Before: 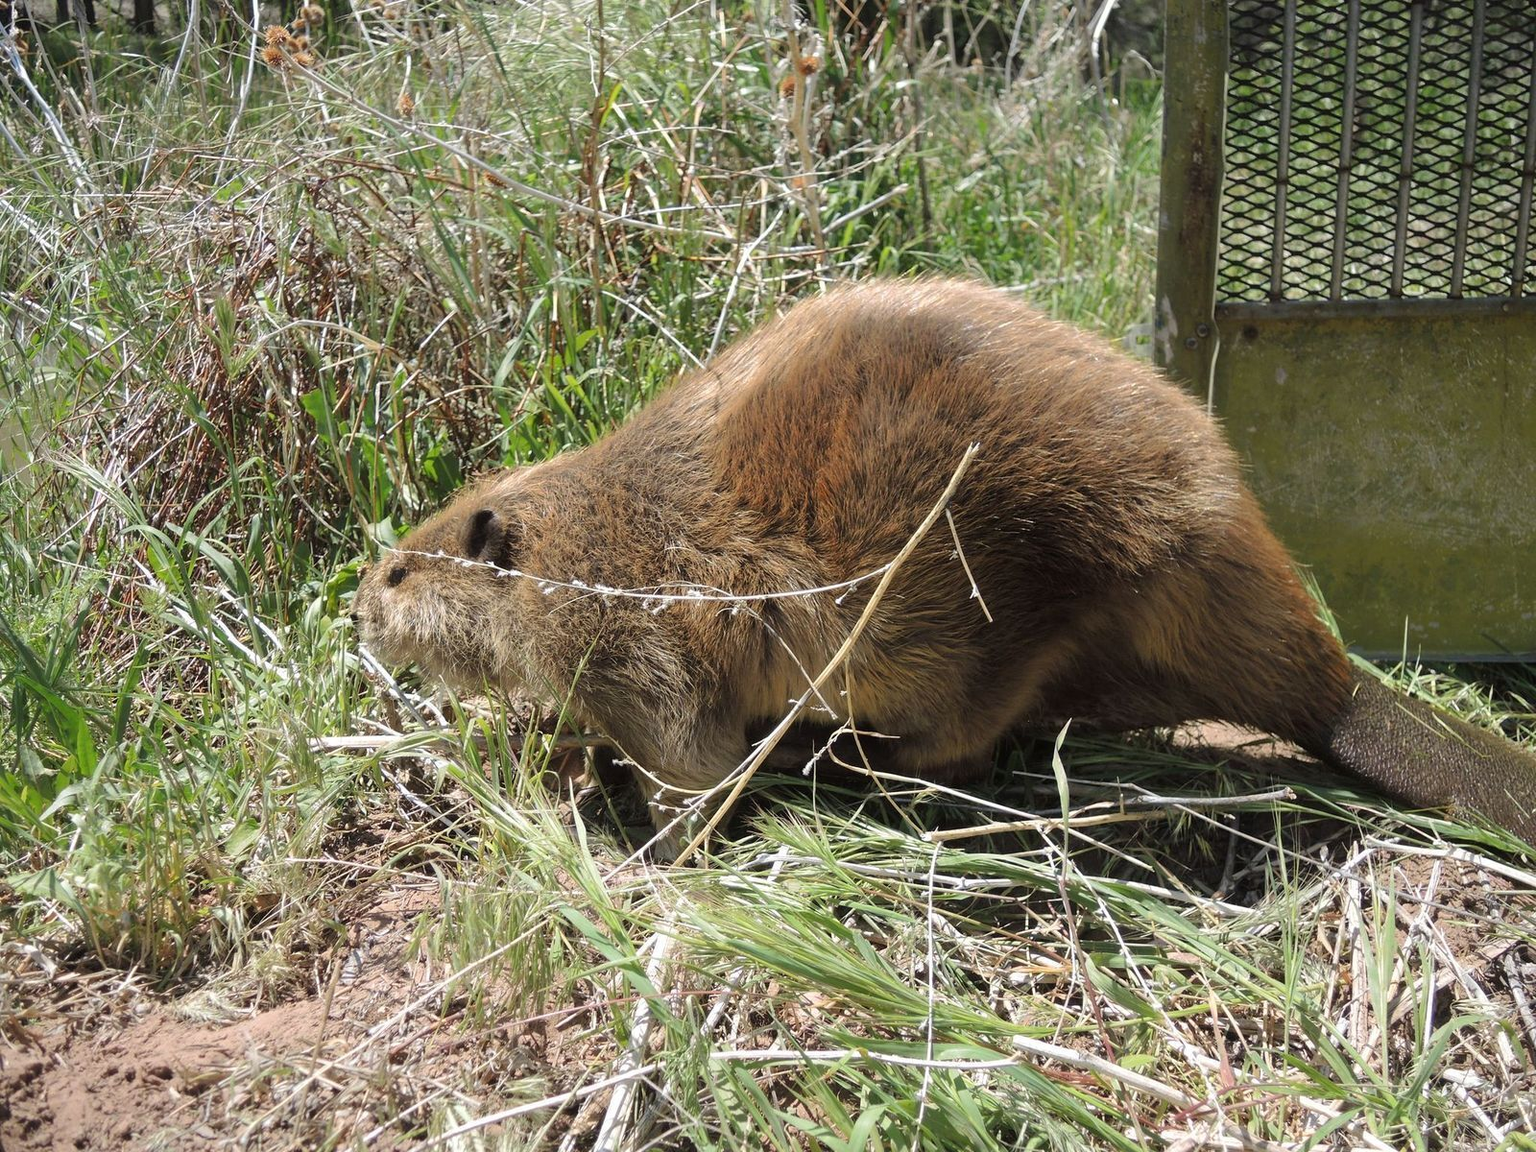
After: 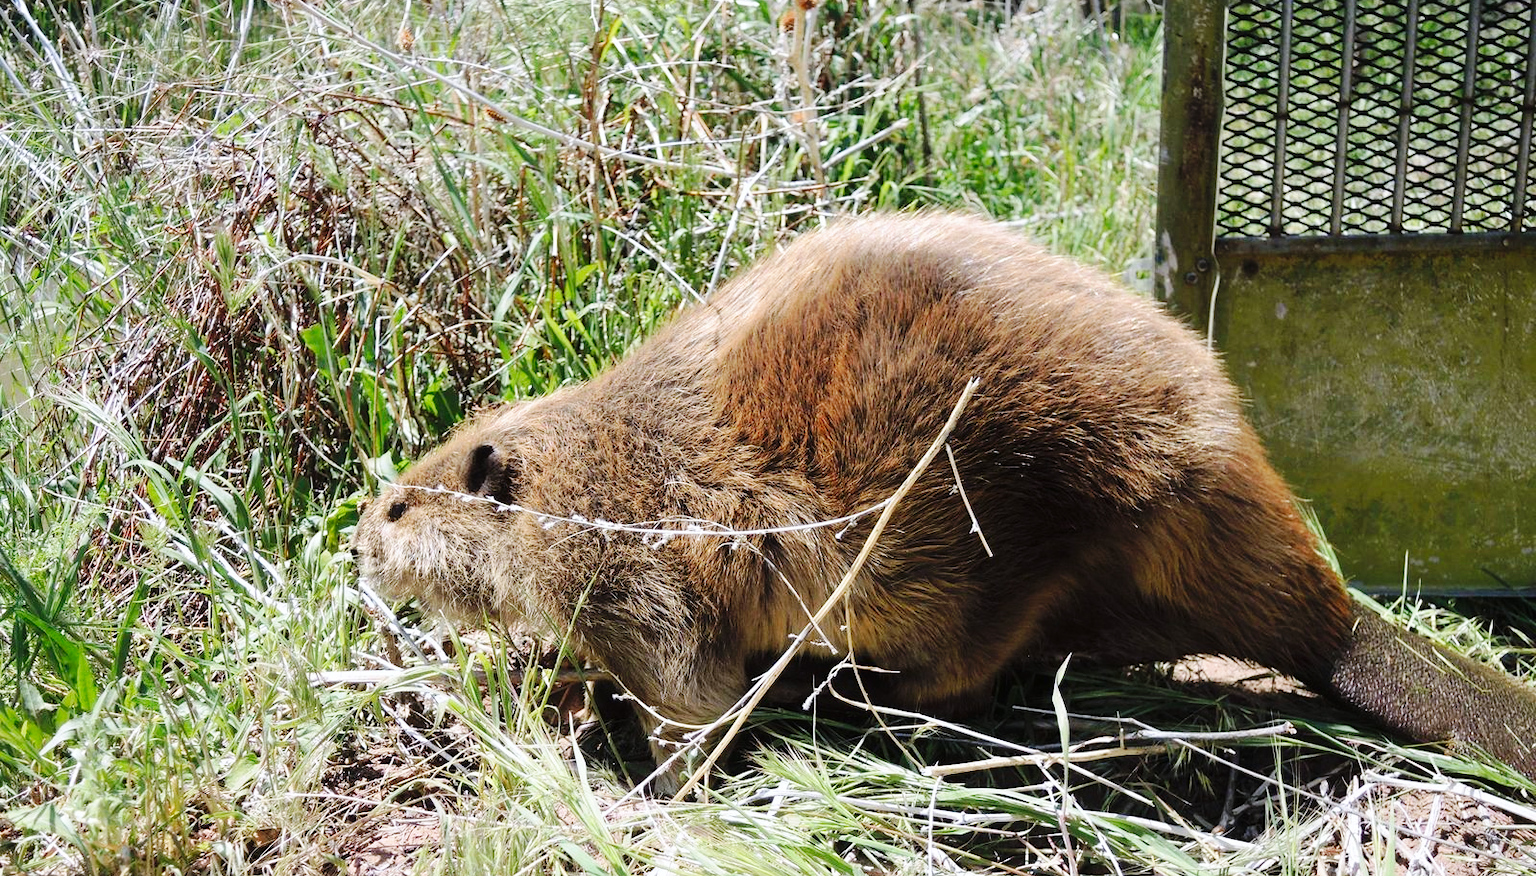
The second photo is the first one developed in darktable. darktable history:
color calibration: illuminant as shot in camera, x 0.358, y 0.373, temperature 4628.91 K
contrast brightness saturation: contrast 0.079, saturation 0.018
base curve: curves: ch0 [(0, 0) (0.036, 0.025) (0.121, 0.166) (0.206, 0.329) (0.605, 0.79) (1, 1)], preserve colors none
crop: top 5.699%, bottom 18.144%
